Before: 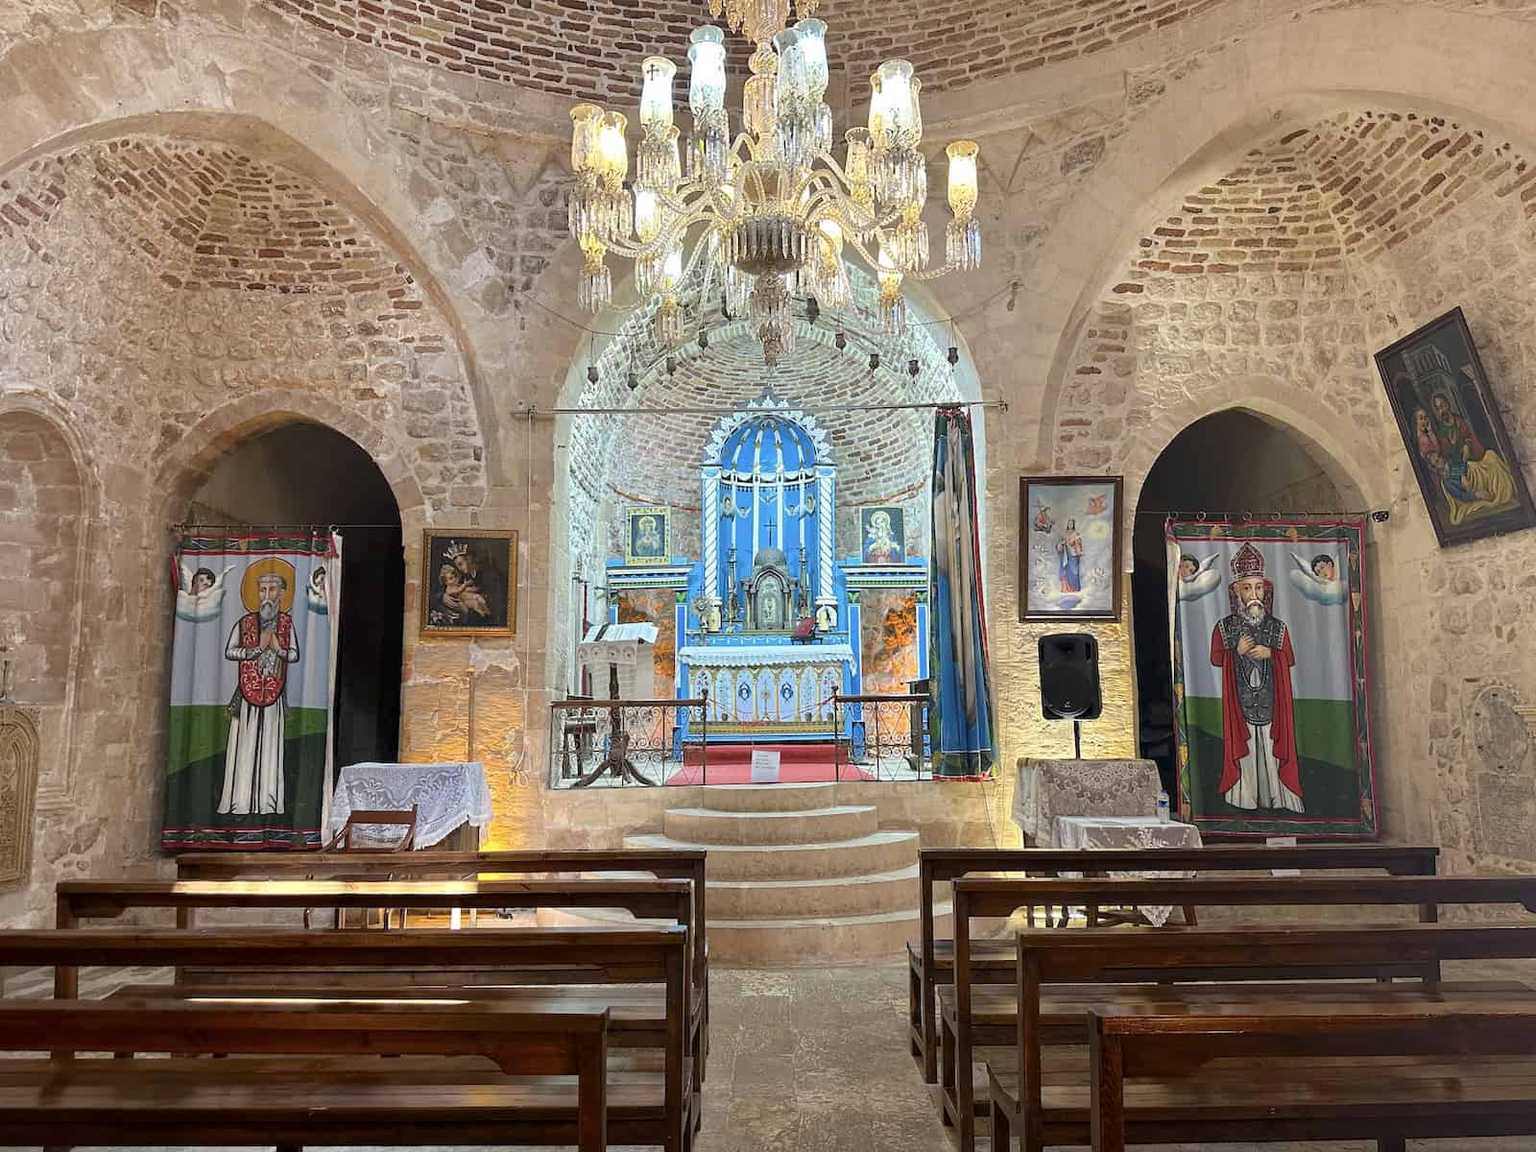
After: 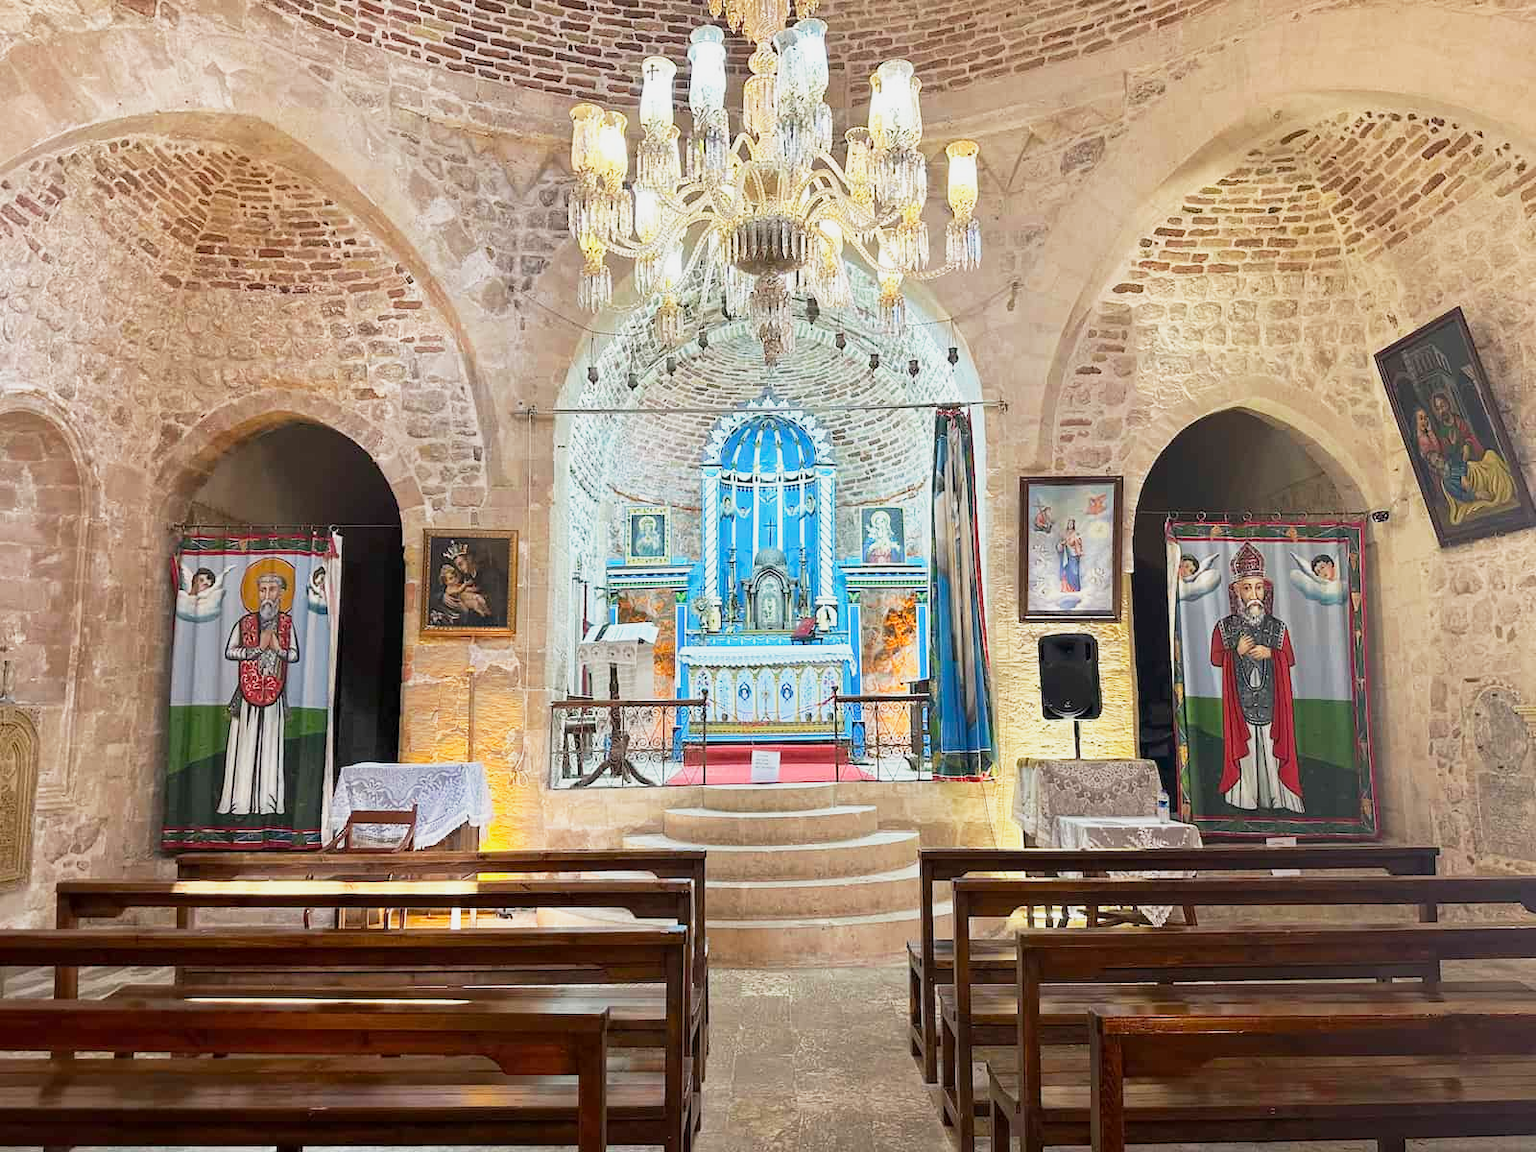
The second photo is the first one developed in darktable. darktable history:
base curve: curves: ch0 [(0, 0) (0.088, 0.125) (0.176, 0.251) (0.354, 0.501) (0.613, 0.749) (1, 0.877)], preserve colors none
